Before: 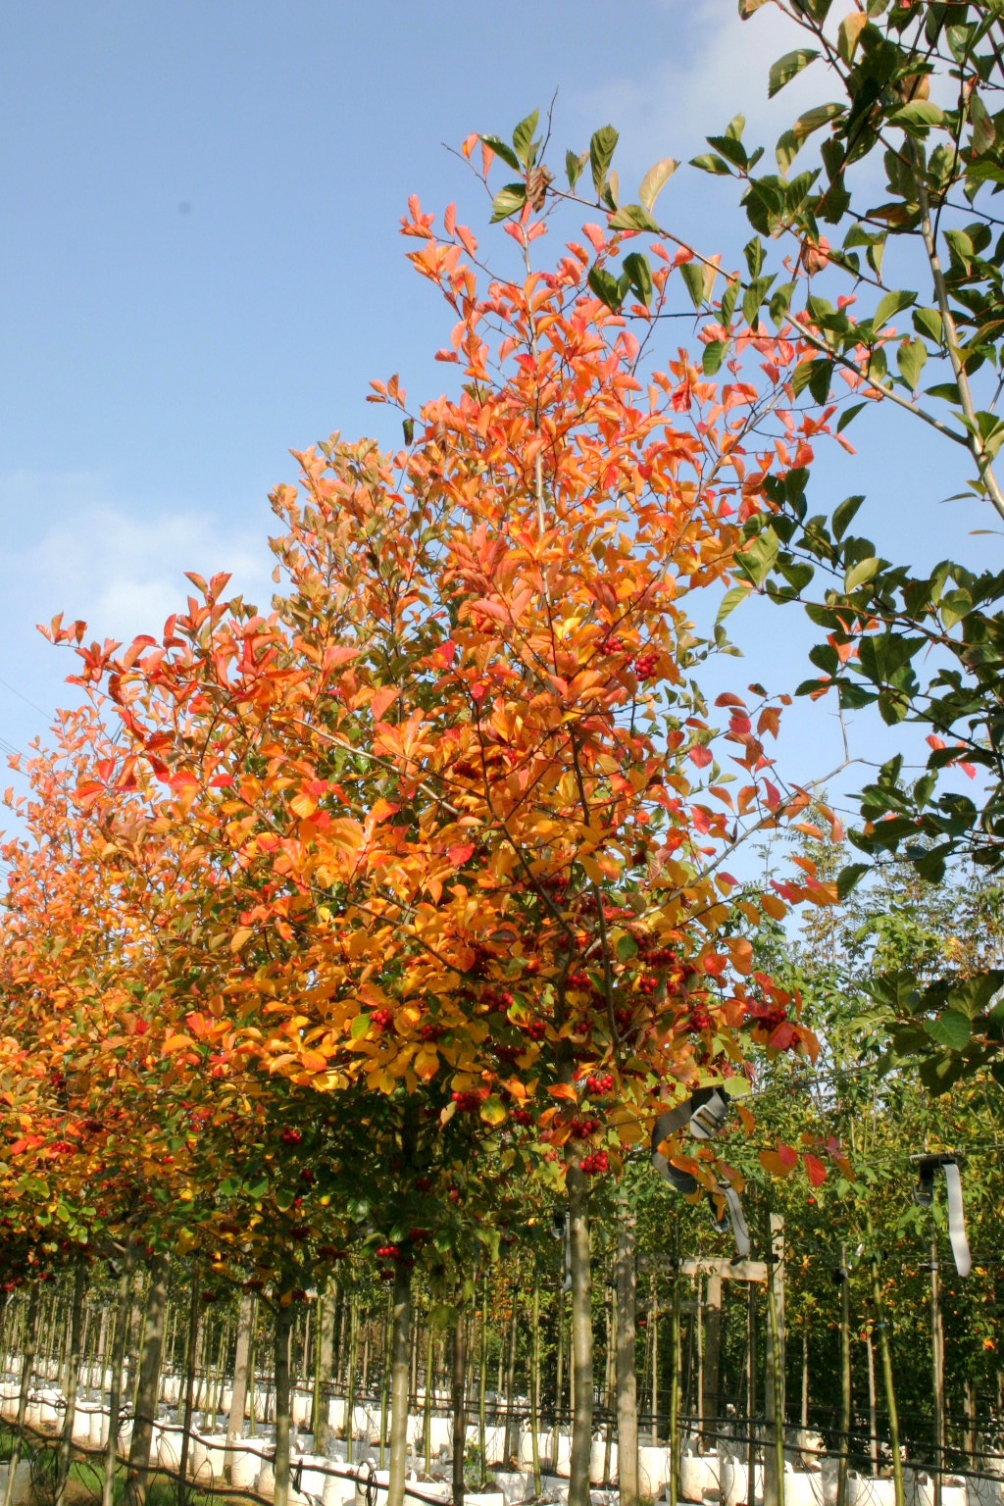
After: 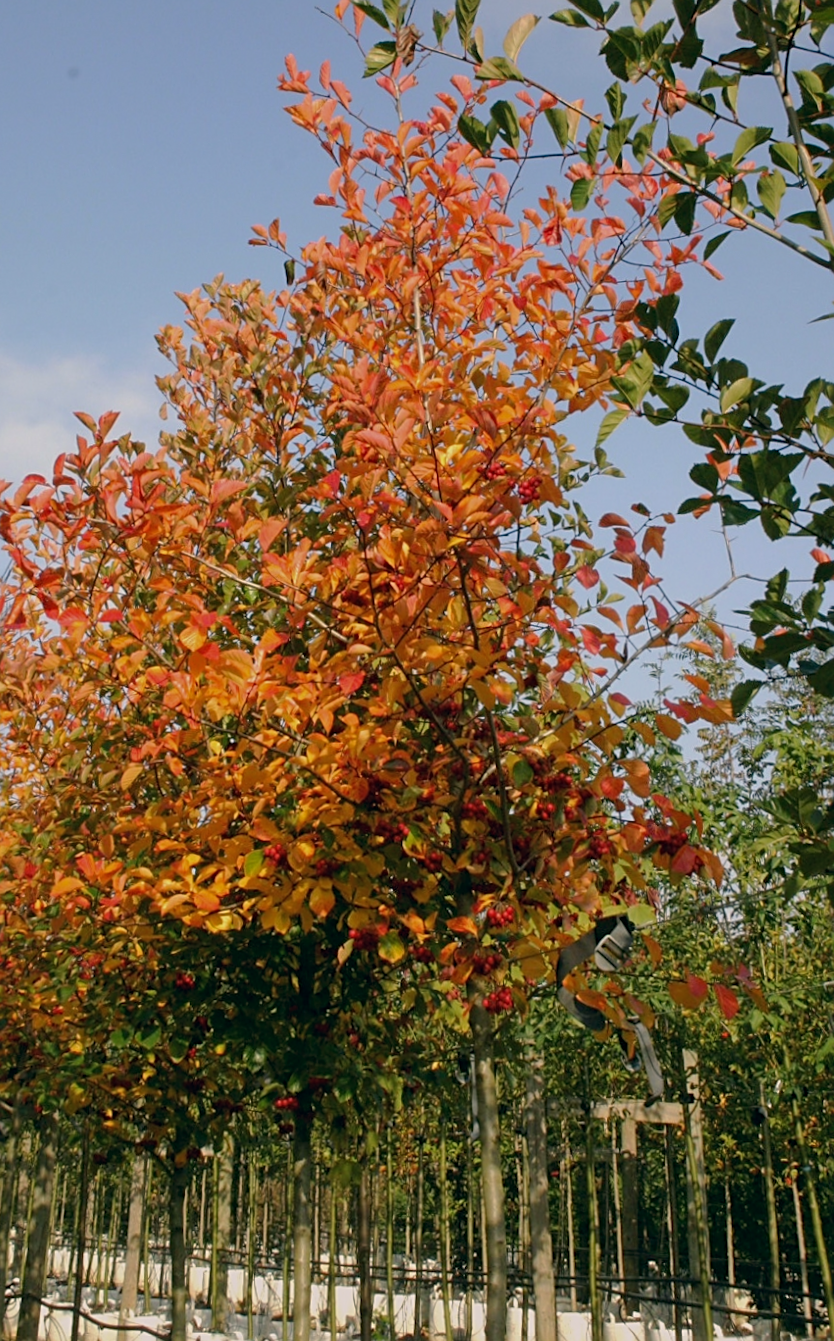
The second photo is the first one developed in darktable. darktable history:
crop and rotate: angle 1.96°, left 5.673%, top 5.673%
rotate and perspective: rotation 0.215°, lens shift (vertical) -0.139, crop left 0.069, crop right 0.939, crop top 0.002, crop bottom 0.996
sharpen: on, module defaults
exposure: exposure -0.582 EV, compensate highlight preservation false
color correction: highlights a* 5.38, highlights b* 5.3, shadows a* -4.26, shadows b* -5.11
